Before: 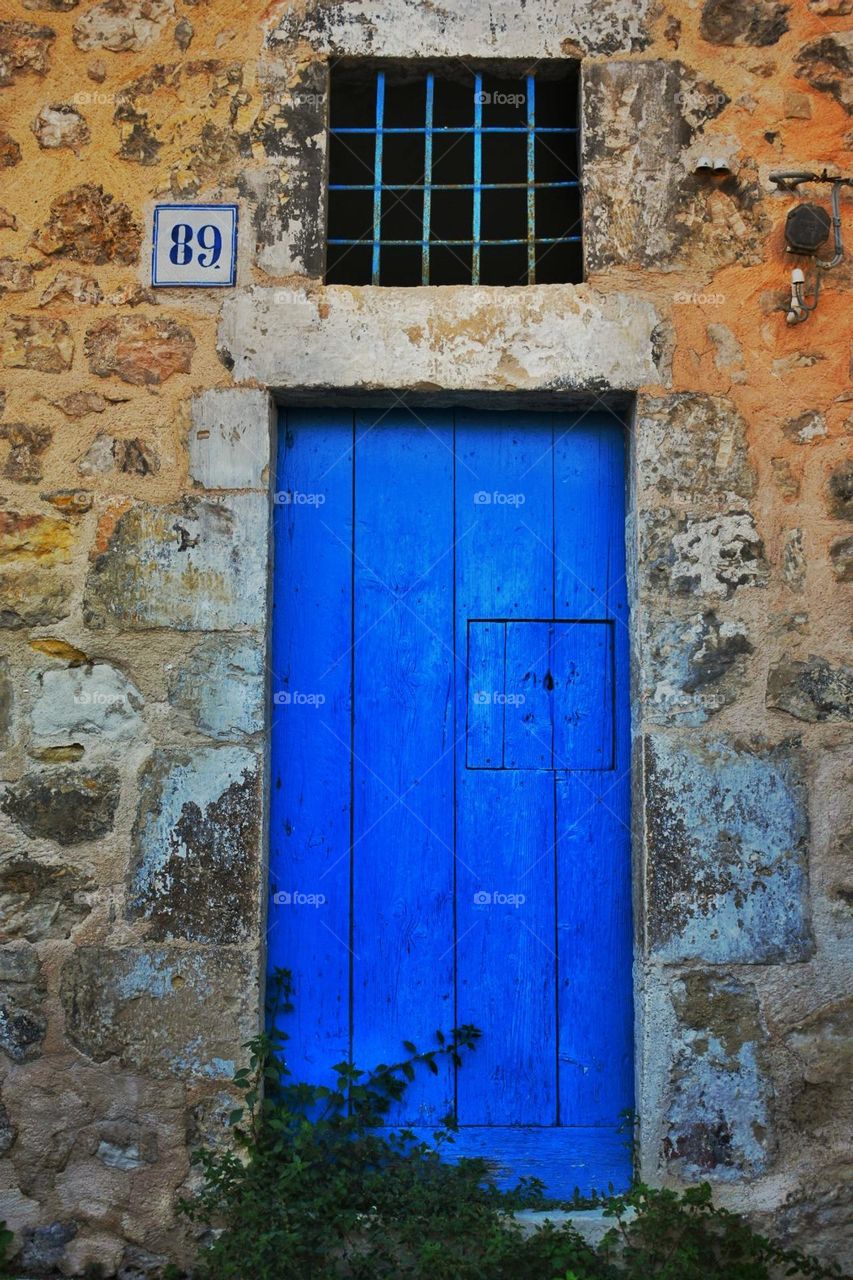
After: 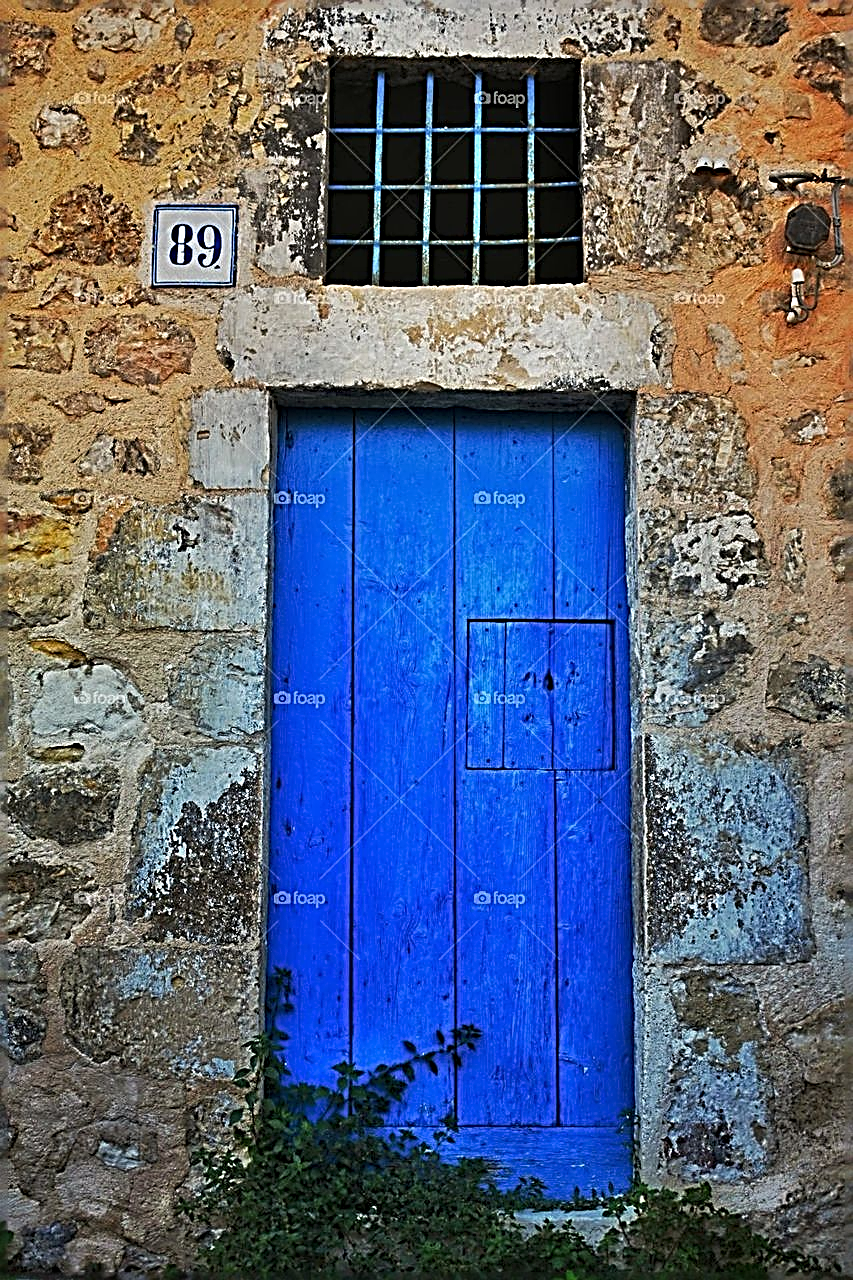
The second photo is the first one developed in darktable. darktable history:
sharpen: radius 3.18, amount 1.745
